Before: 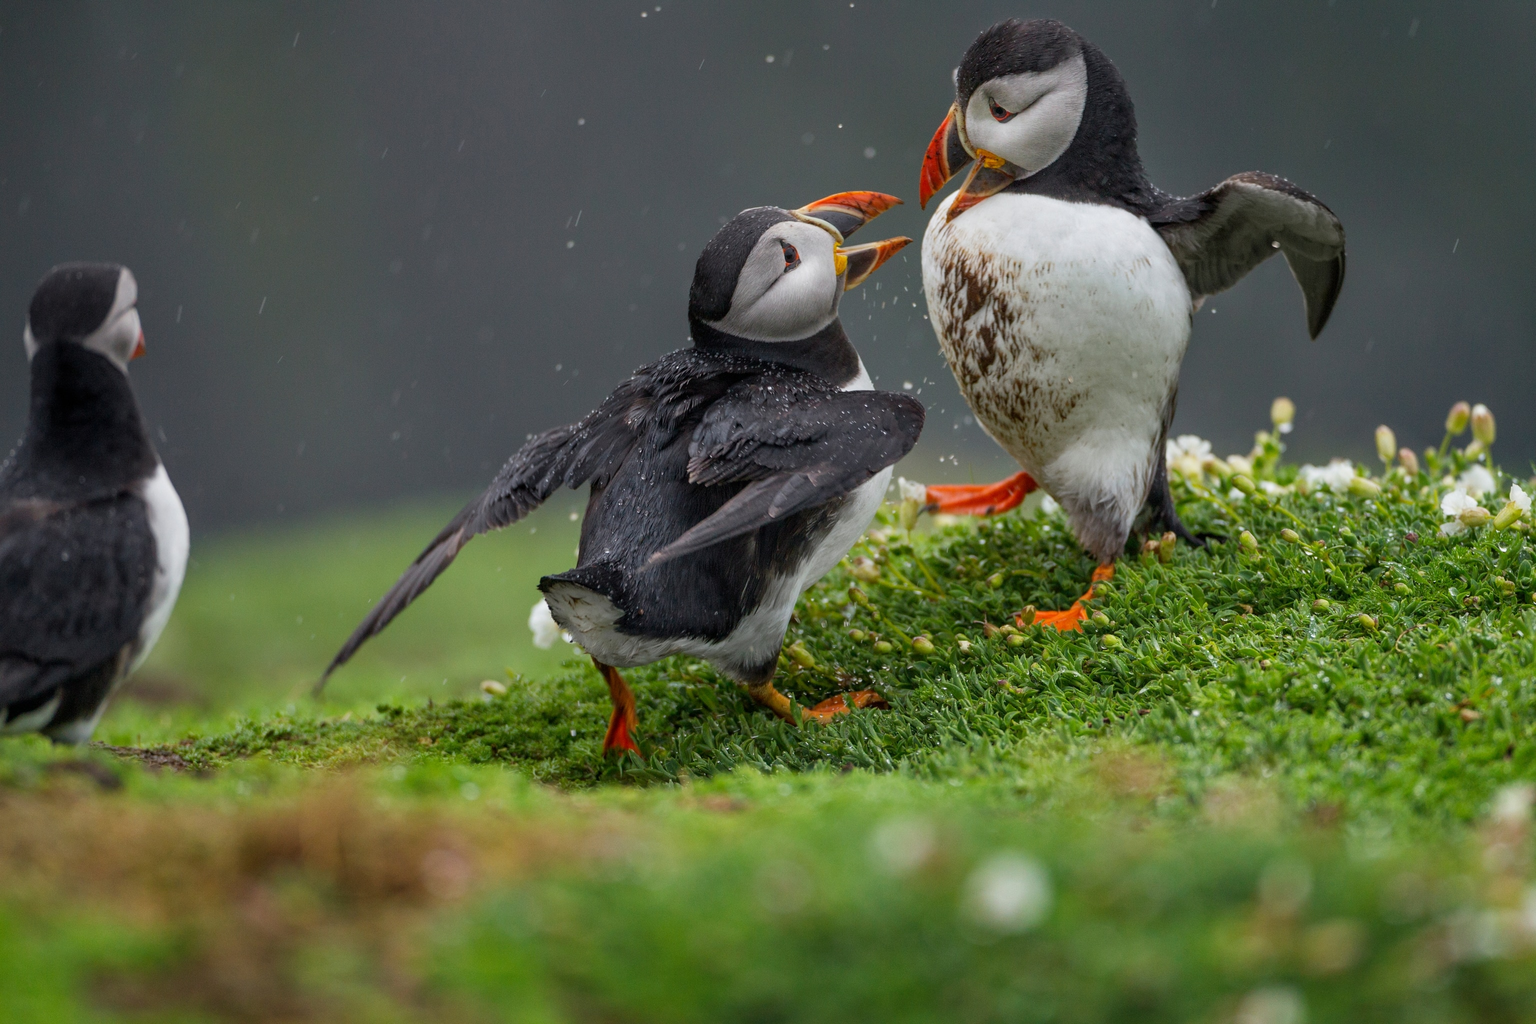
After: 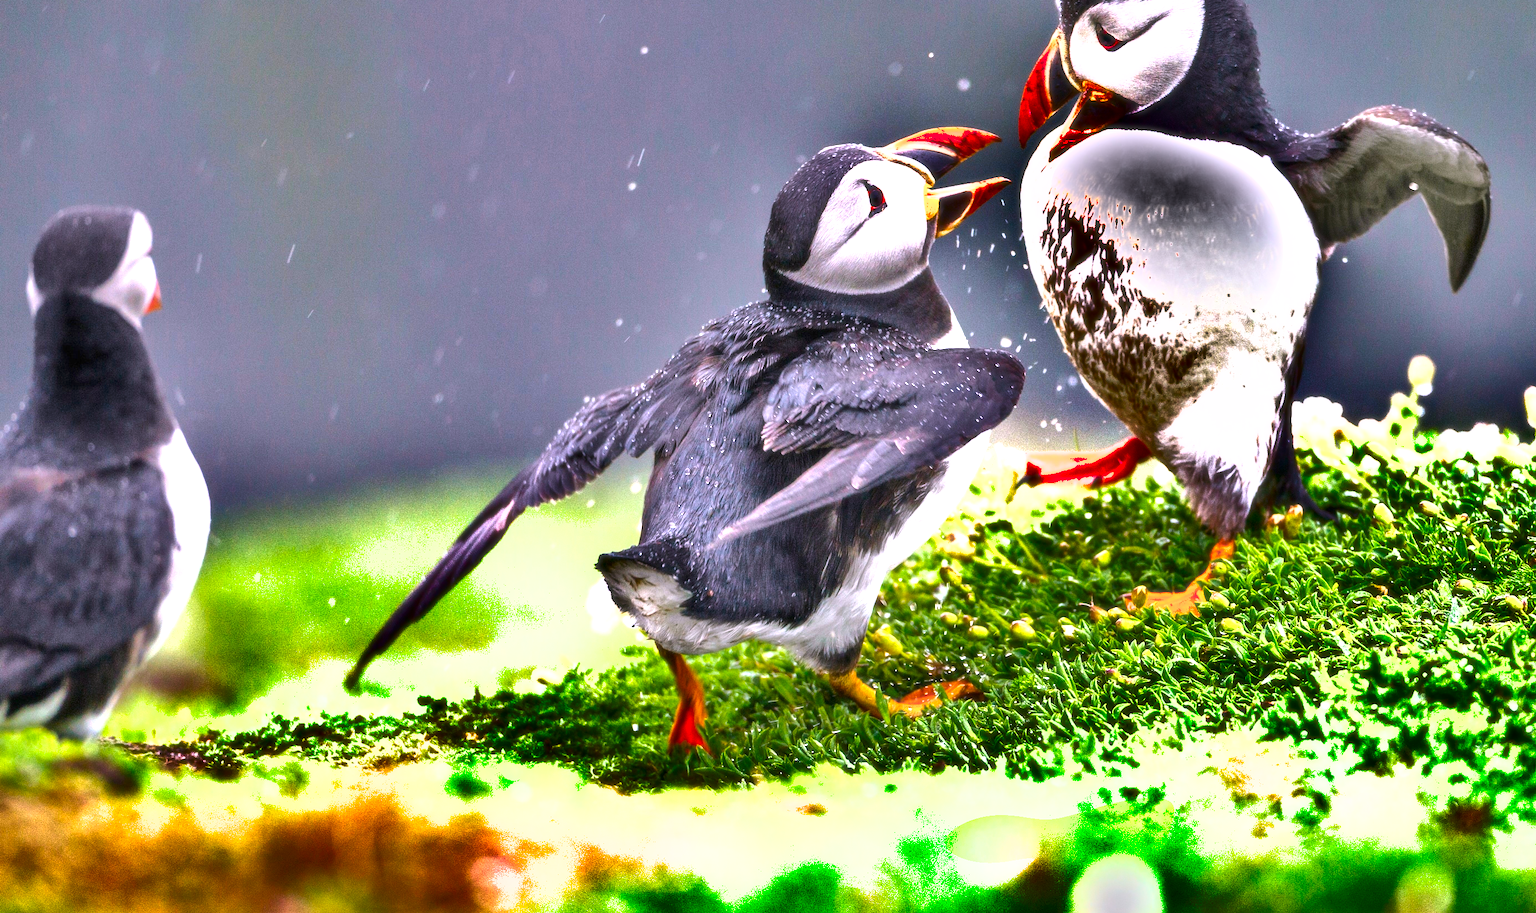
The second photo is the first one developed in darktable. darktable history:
color balance rgb: perceptual saturation grading › global saturation 25%, perceptual brilliance grading › mid-tones 10%, perceptual brilliance grading › shadows 15%, global vibrance 20%
white balance: red 1.066, blue 1.119
tone equalizer: -8 EV -0.417 EV, -7 EV -0.389 EV, -6 EV -0.333 EV, -5 EV -0.222 EV, -3 EV 0.222 EV, -2 EV 0.333 EV, -1 EV 0.389 EV, +0 EV 0.417 EV, edges refinement/feathering 500, mask exposure compensation -1.25 EV, preserve details no
crop: top 7.49%, right 9.717%, bottom 11.943%
soften: size 10%, saturation 50%, brightness 0.2 EV, mix 10%
exposure: black level correction 0, exposure 1.741 EV, compensate exposure bias true, compensate highlight preservation false
shadows and highlights: shadows 20.91, highlights -82.73, soften with gaussian
